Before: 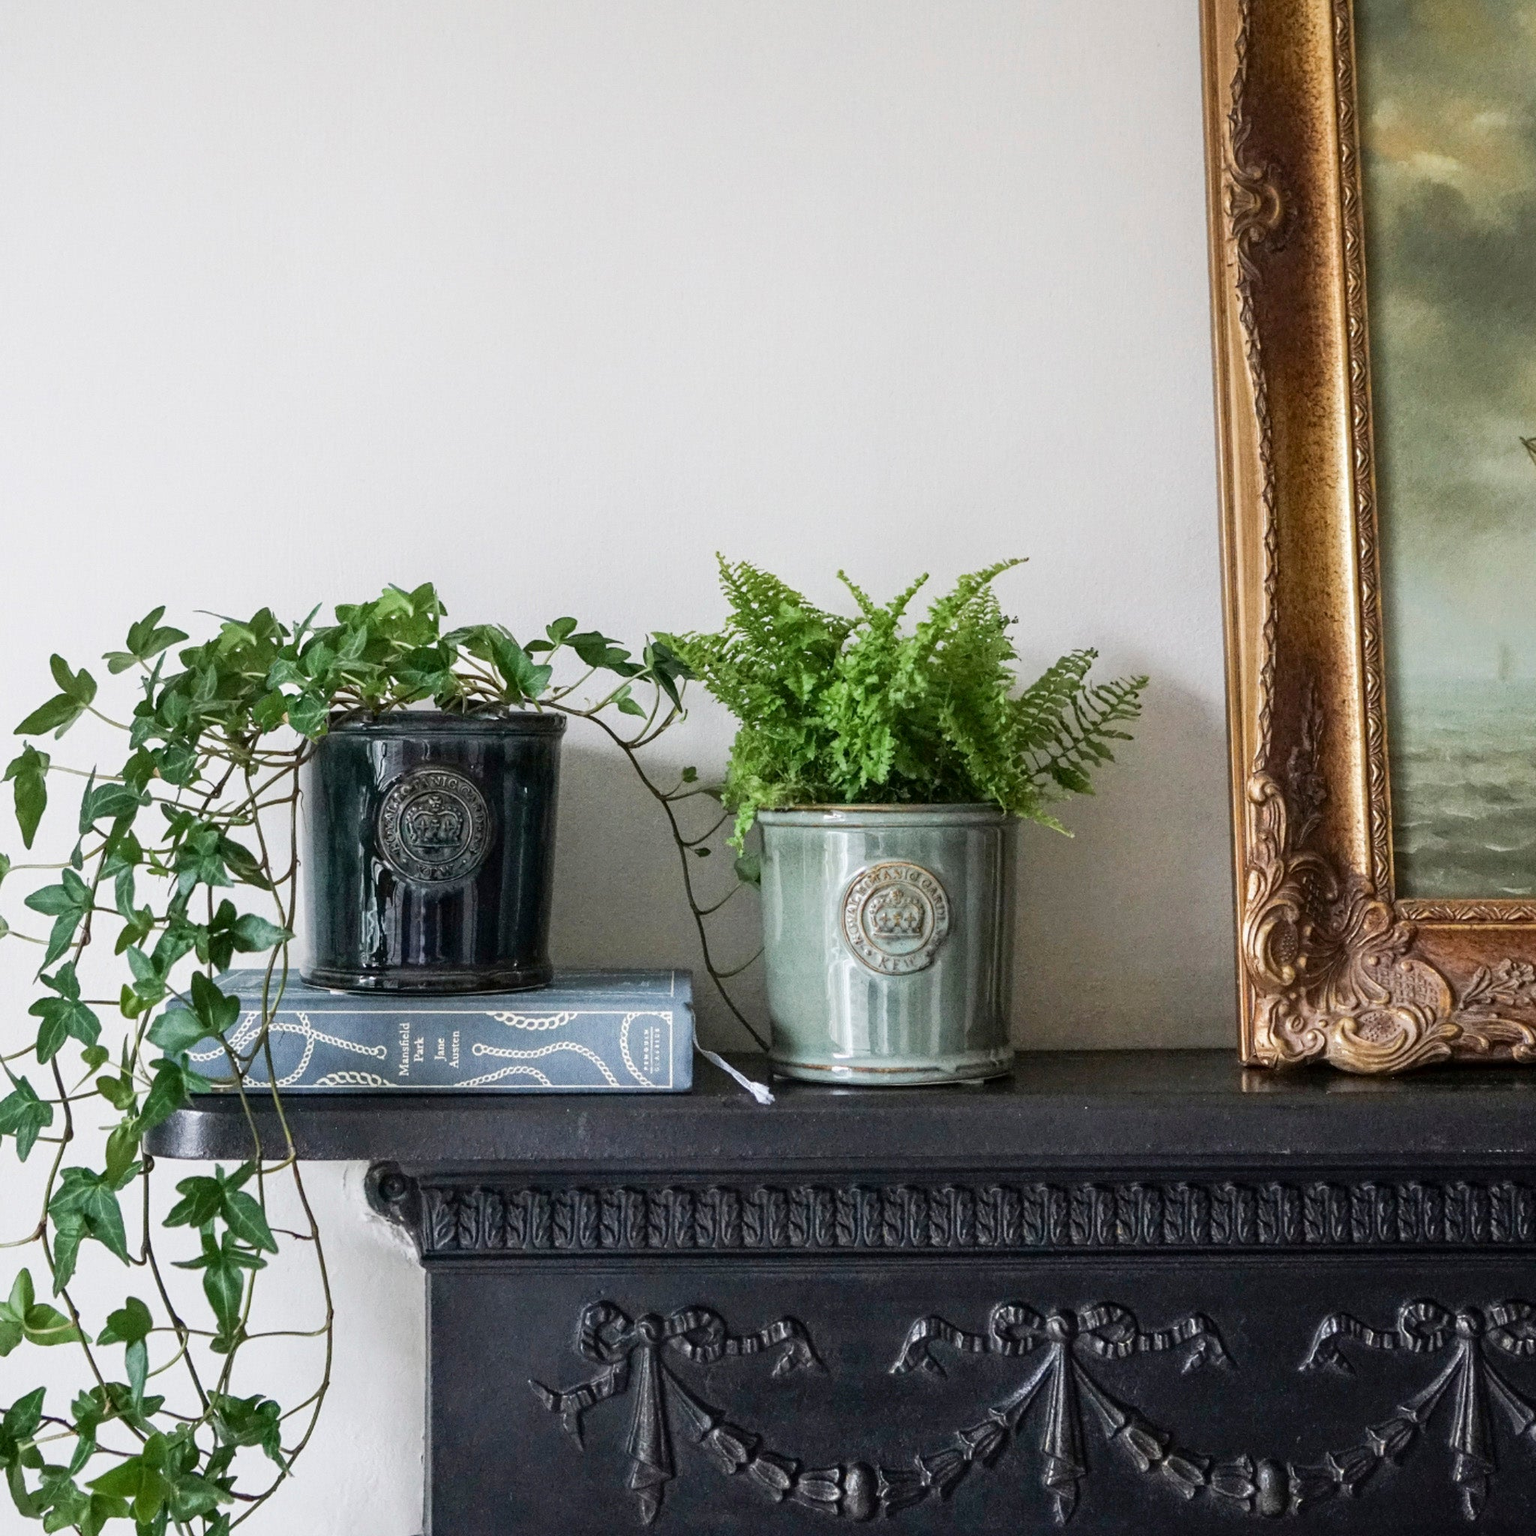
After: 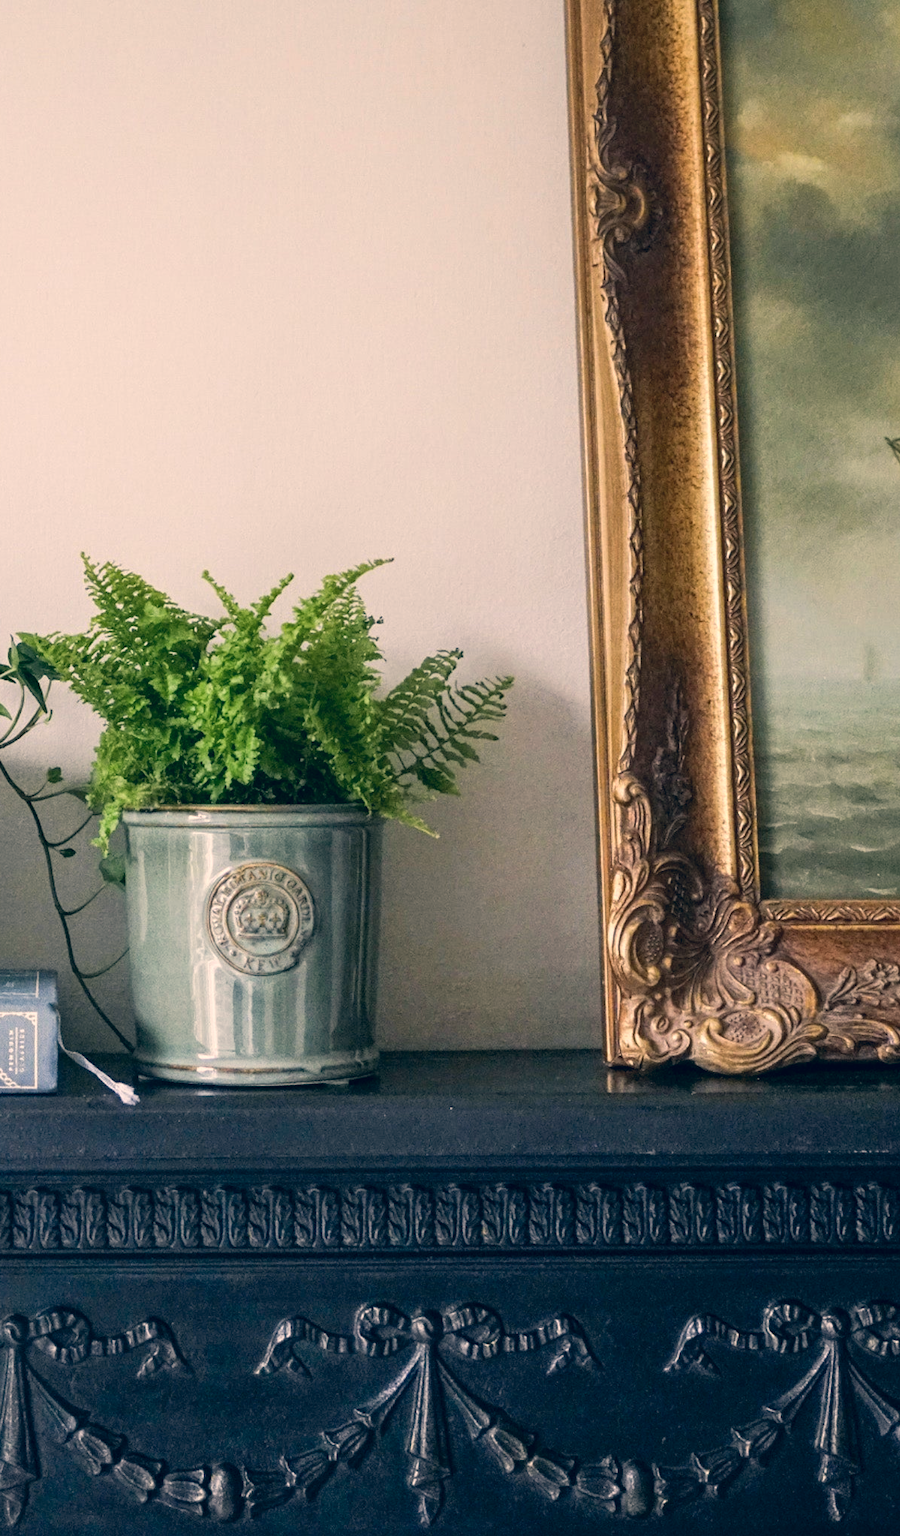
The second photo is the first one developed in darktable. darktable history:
color correction: highlights a* 10.32, highlights b* 14.66, shadows a* -9.59, shadows b* -15.02
crop: left 41.402%
